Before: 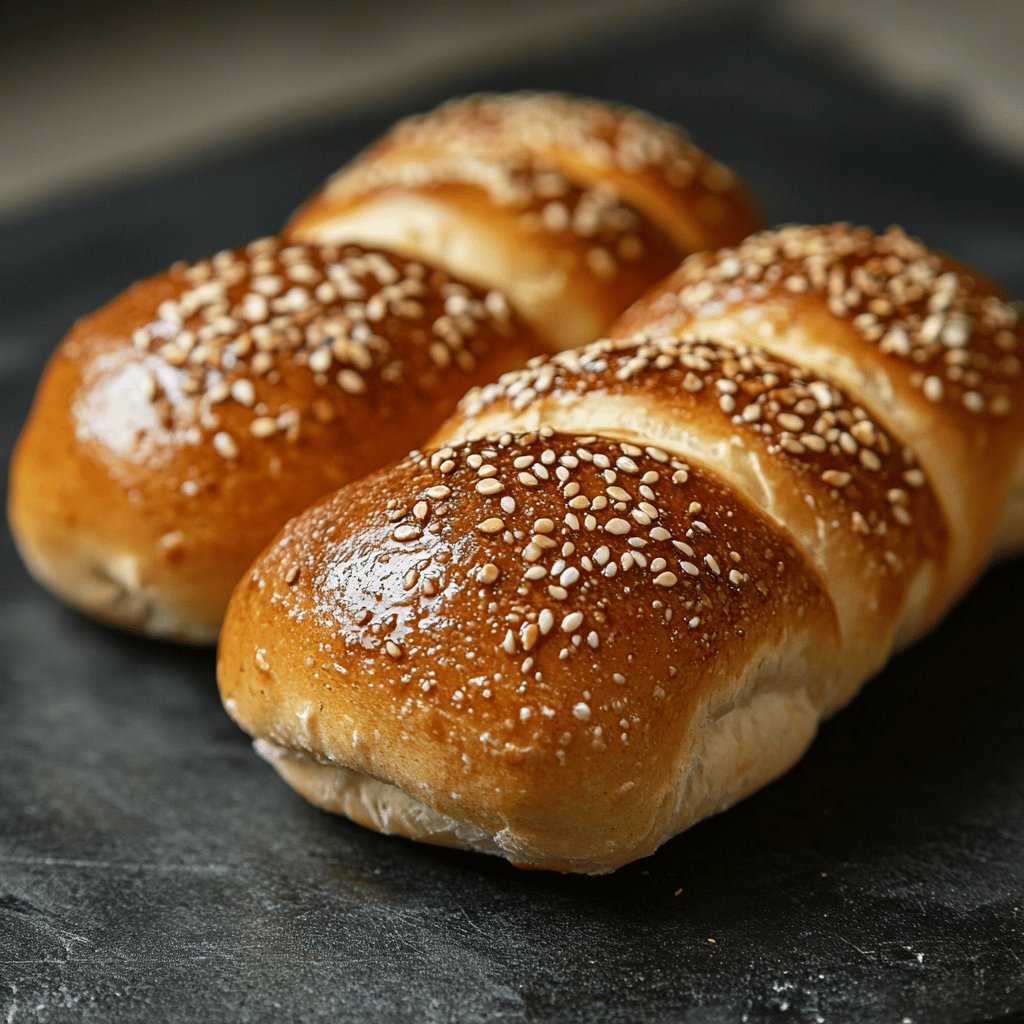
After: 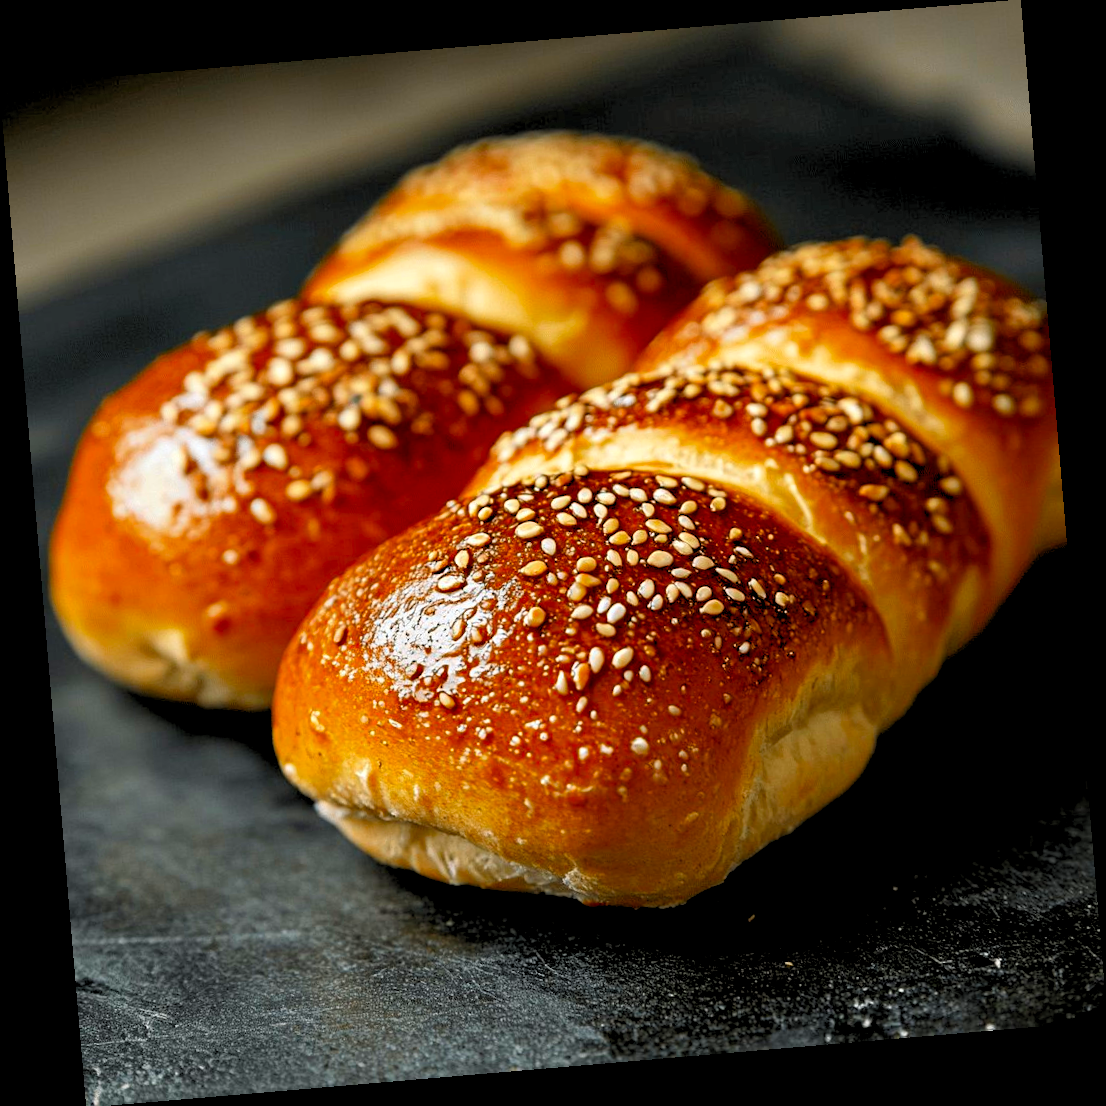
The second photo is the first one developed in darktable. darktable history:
contrast brightness saturation: saturation 0.5
rotate and perspective: rotation -4.86°, automatic cropping off
color balance rgb: perceptual saturation grading › global saturation 8.89%, saturation formula JzAzBz (2021)
rgb levels: levels [[0.013, 0.434, 0.89], [0, 0.5, 1], [0, 0.5, 1]]
